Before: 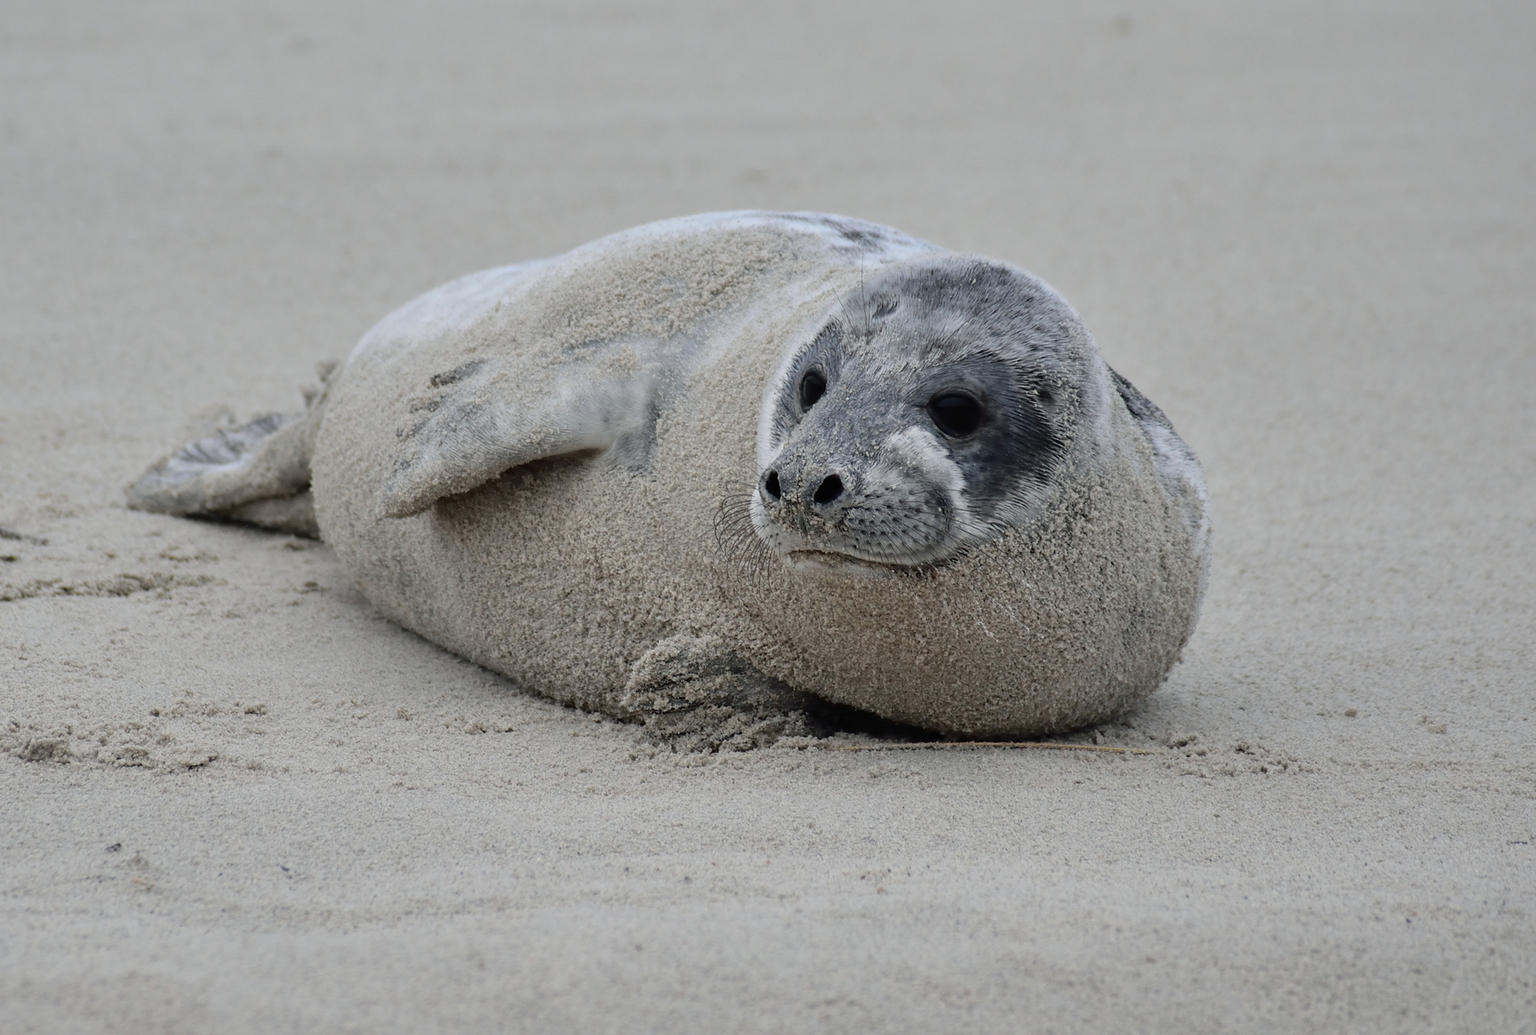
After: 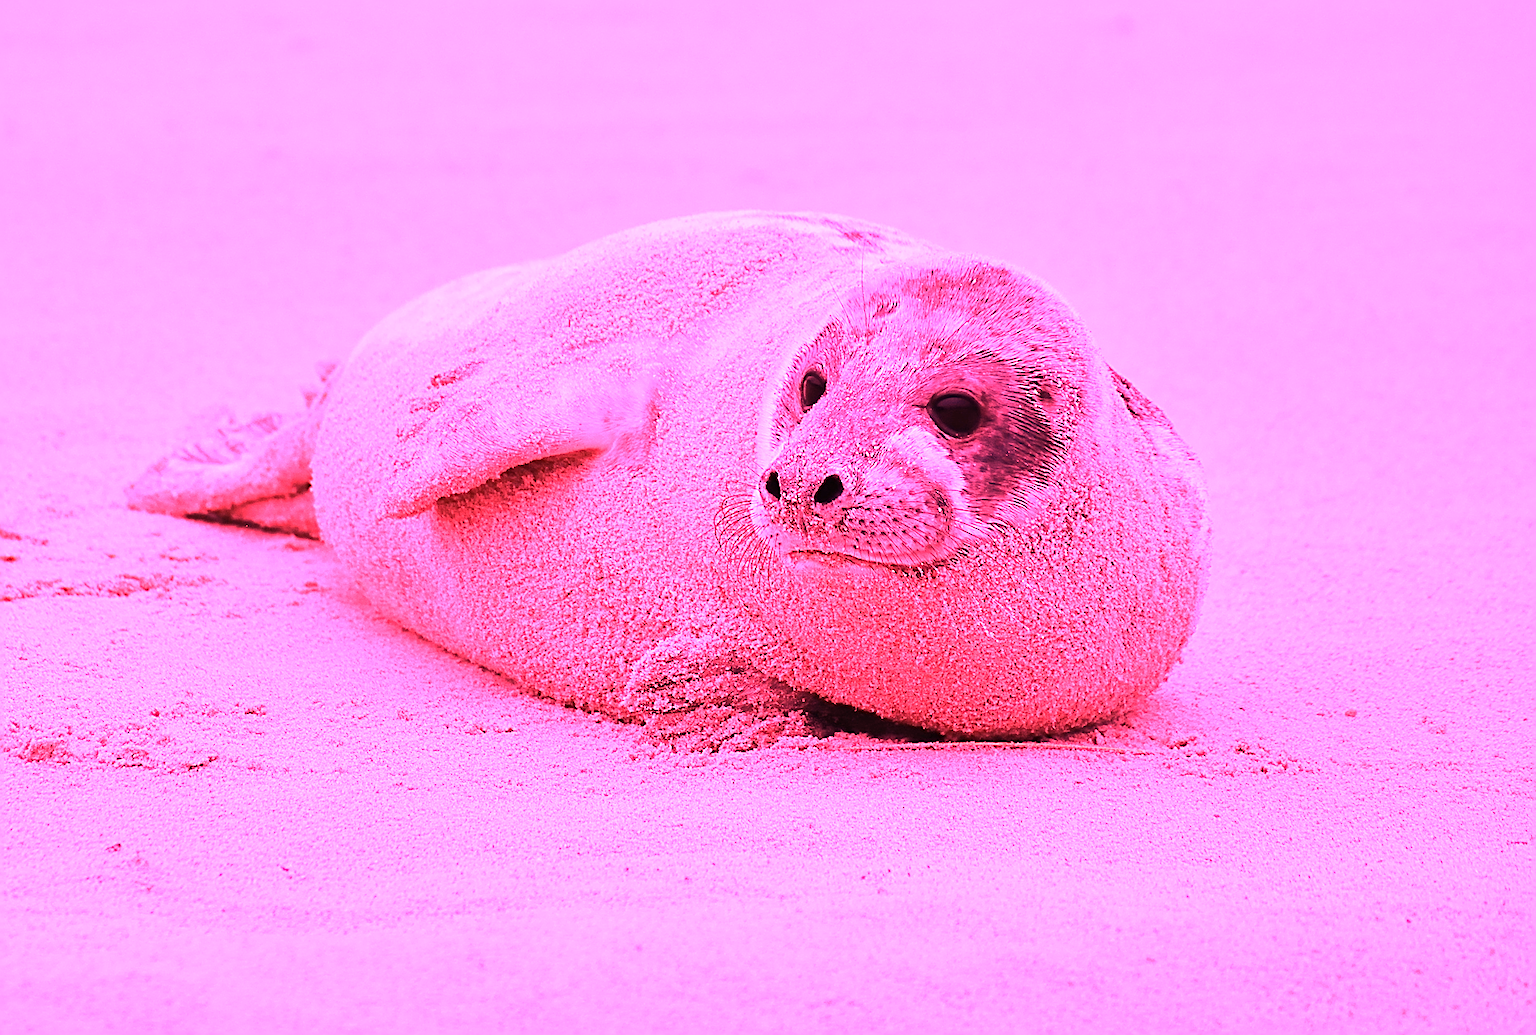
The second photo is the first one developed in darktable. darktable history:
white balance: red 4.26, blue 1.802
sharpen: on, module defaults
